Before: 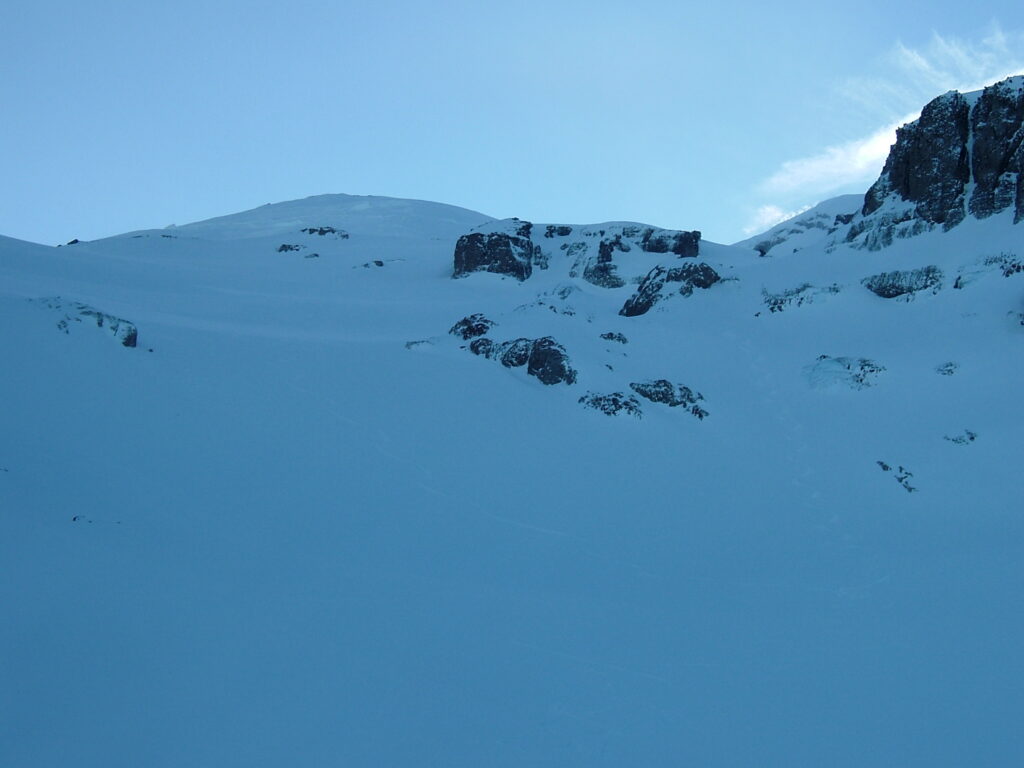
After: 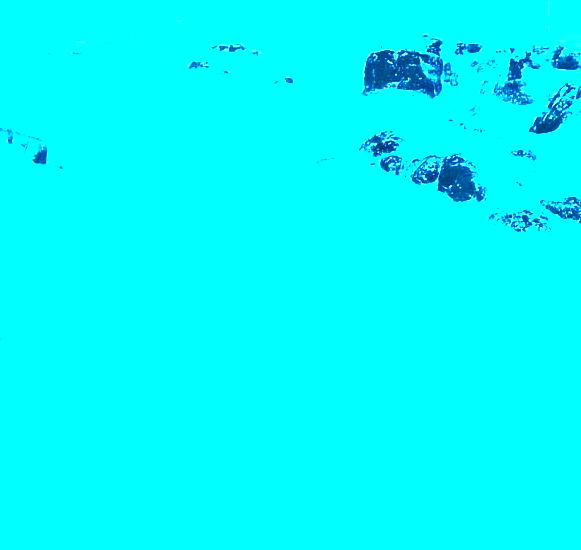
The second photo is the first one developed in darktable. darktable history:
crop: left 8.799%, top 23.953%, right 34.37%, bottom 4.351%
contrast brightness saturation: contrast 0.998, brightness 0.991, saturation 0.984
exposure: black level correction 0, exposure 1.096 EV, compensate highlight preservation false
